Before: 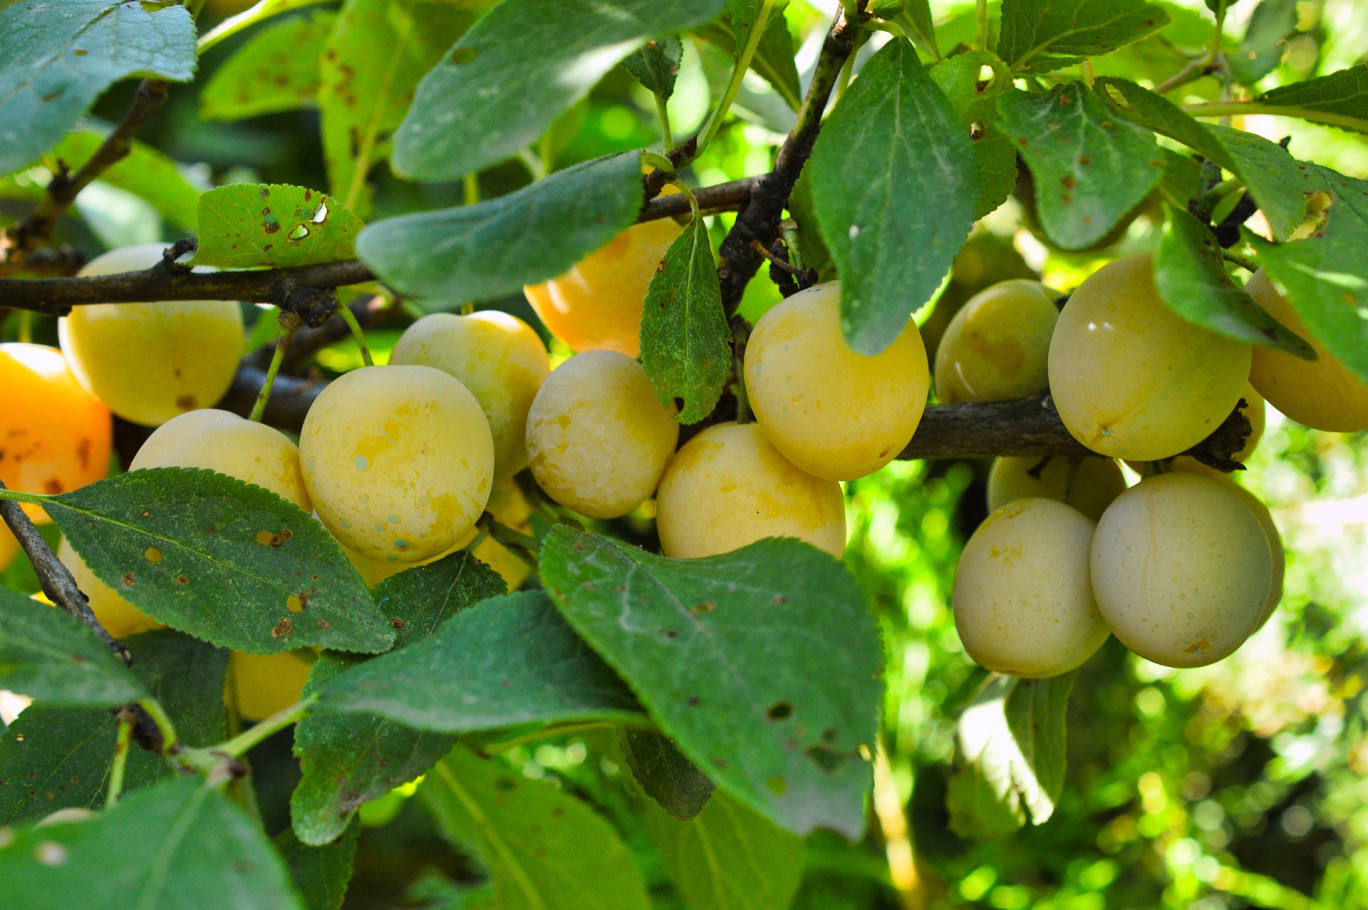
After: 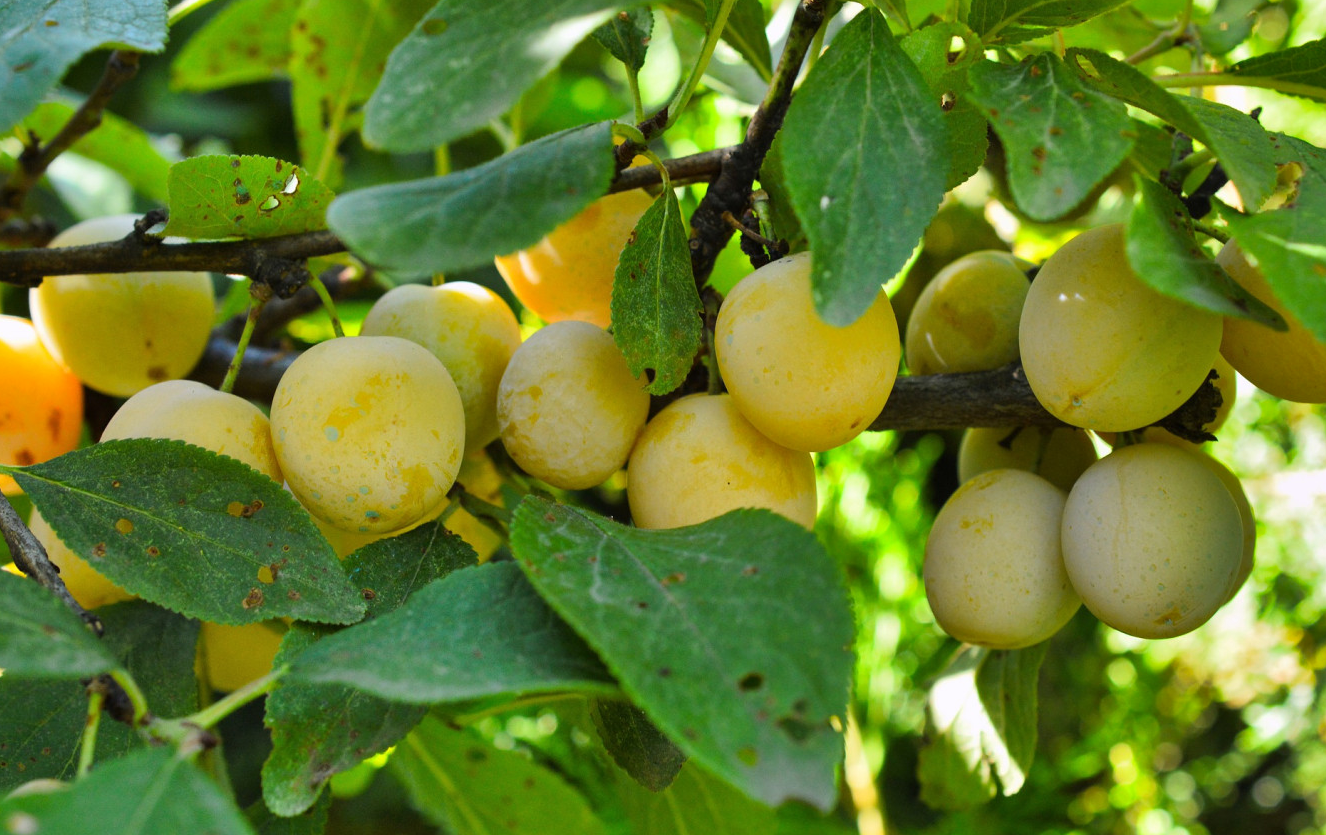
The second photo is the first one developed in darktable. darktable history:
shadows and highlights: shadows 25.99, highlights -48.28, soften with gaussian
crop: left 2.157%, top 3.275%, right 0.875%, bottom 4.963%
